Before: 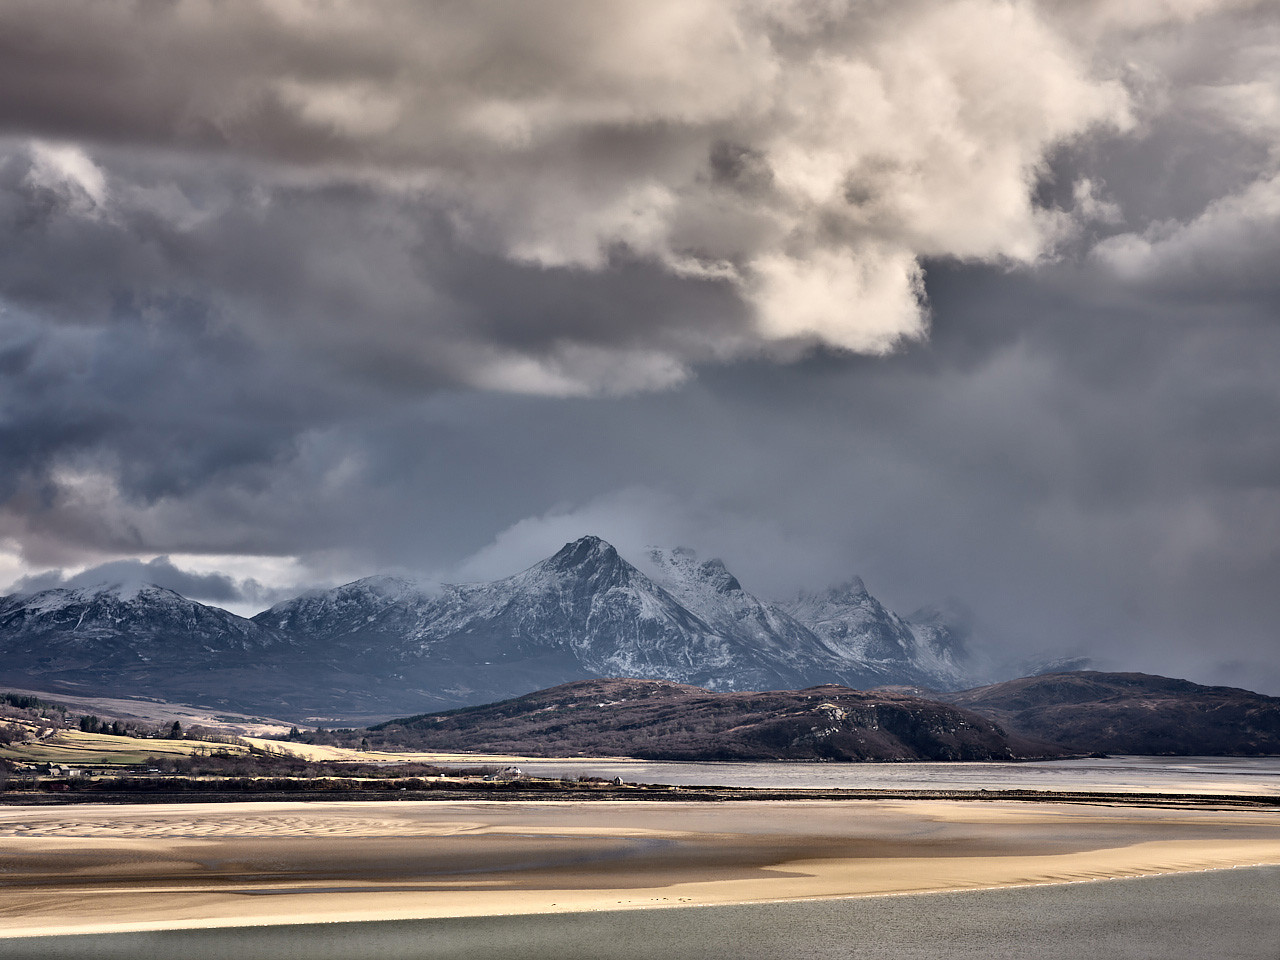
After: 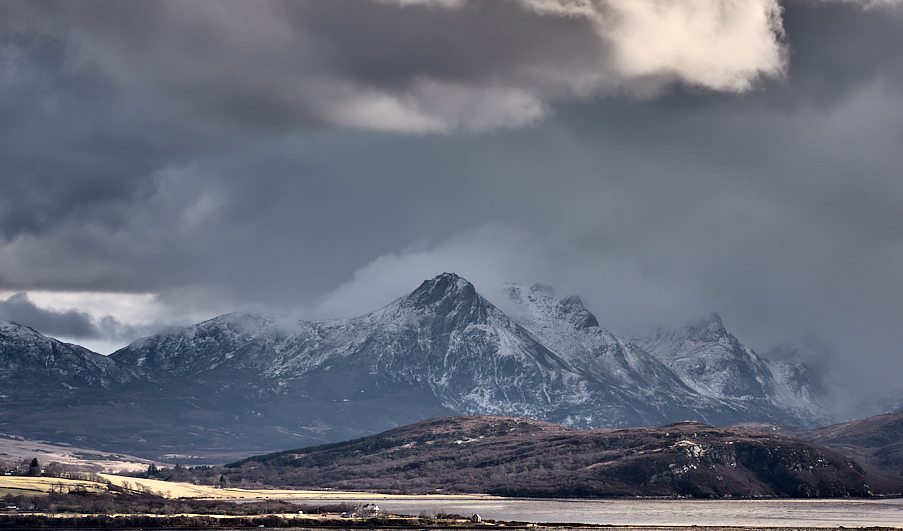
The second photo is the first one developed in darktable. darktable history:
crop: left 11.128%, top 27.491%, right 18.248%, bottom 17.144%
